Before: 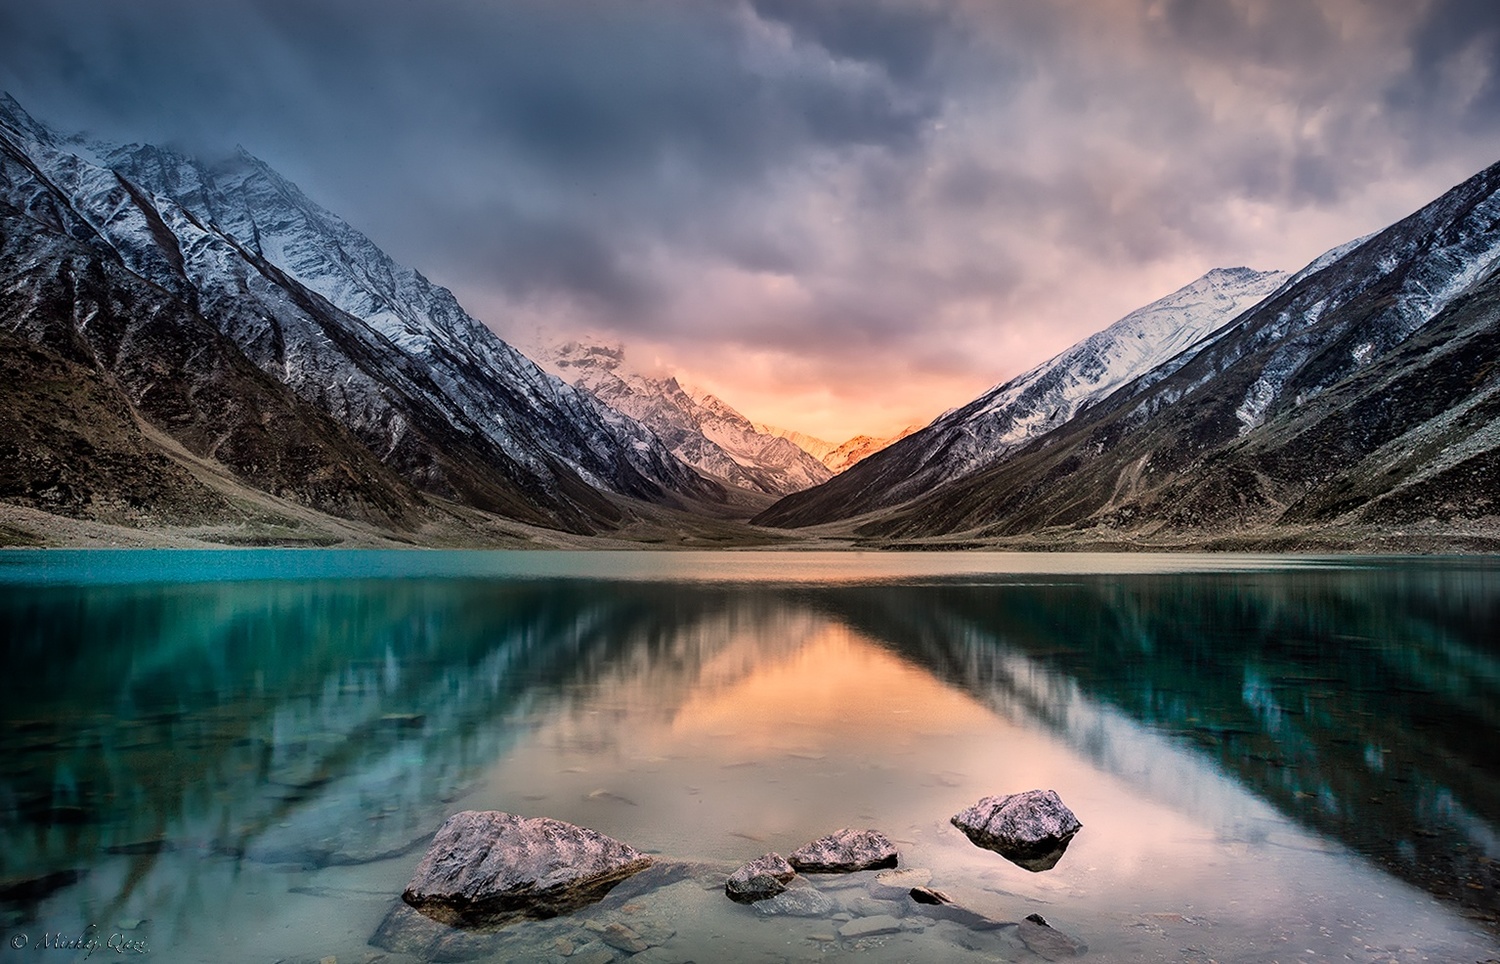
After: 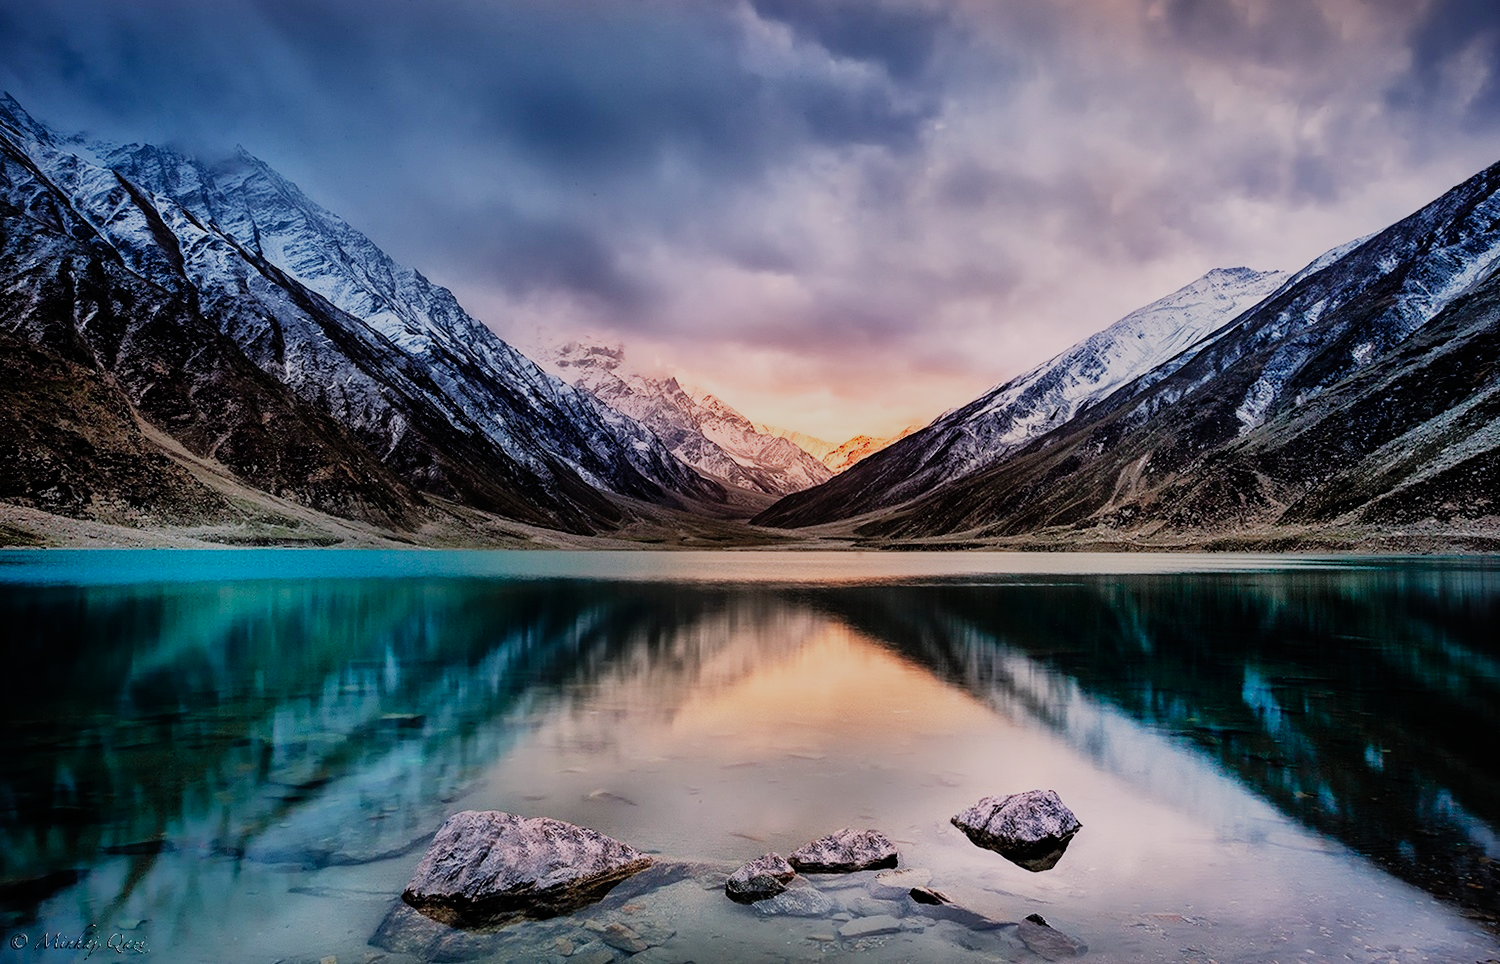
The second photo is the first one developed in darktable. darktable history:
color calibration: illuminant as shot in camera, x 0.358, y 0.373, temperature 4628.91 K
sigmoid: contrast 1.8, skew -0.2, preserve hue 0%, red attenuation 0.1, red rotation 0.035, green attenuation 0.1, green rotation -0.017, blue attenuation 0.15, blue rotation -0.052, base primaries Rec2020
shadows and highlights: on, module defaults
